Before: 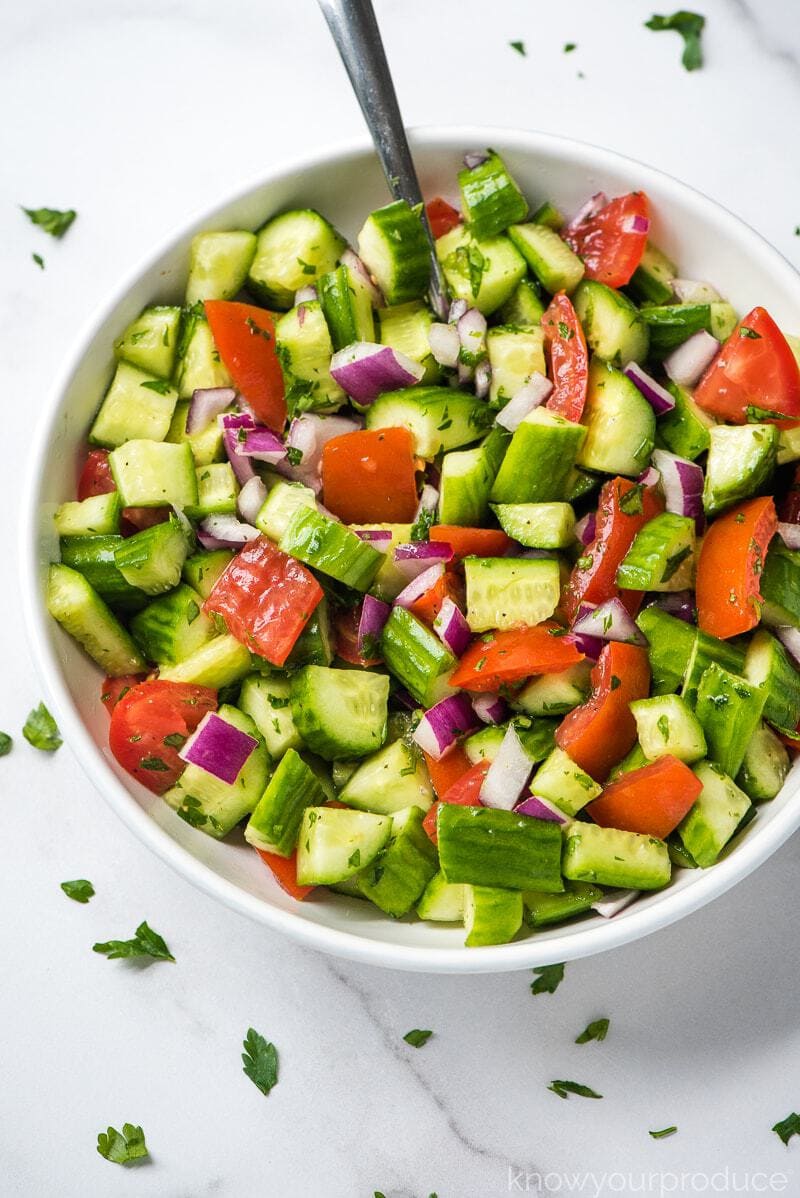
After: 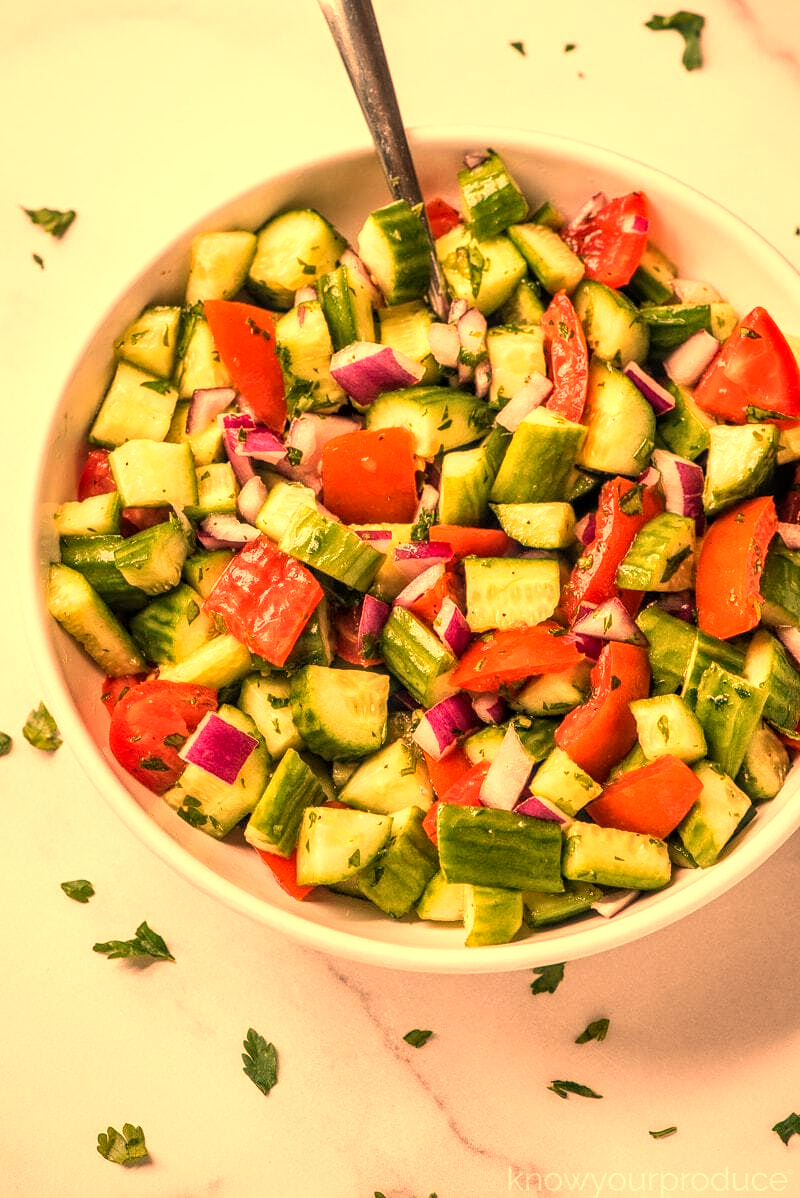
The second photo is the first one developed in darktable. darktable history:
local contrast: detail 130%
white balance: red 1.467, blue 0.684
